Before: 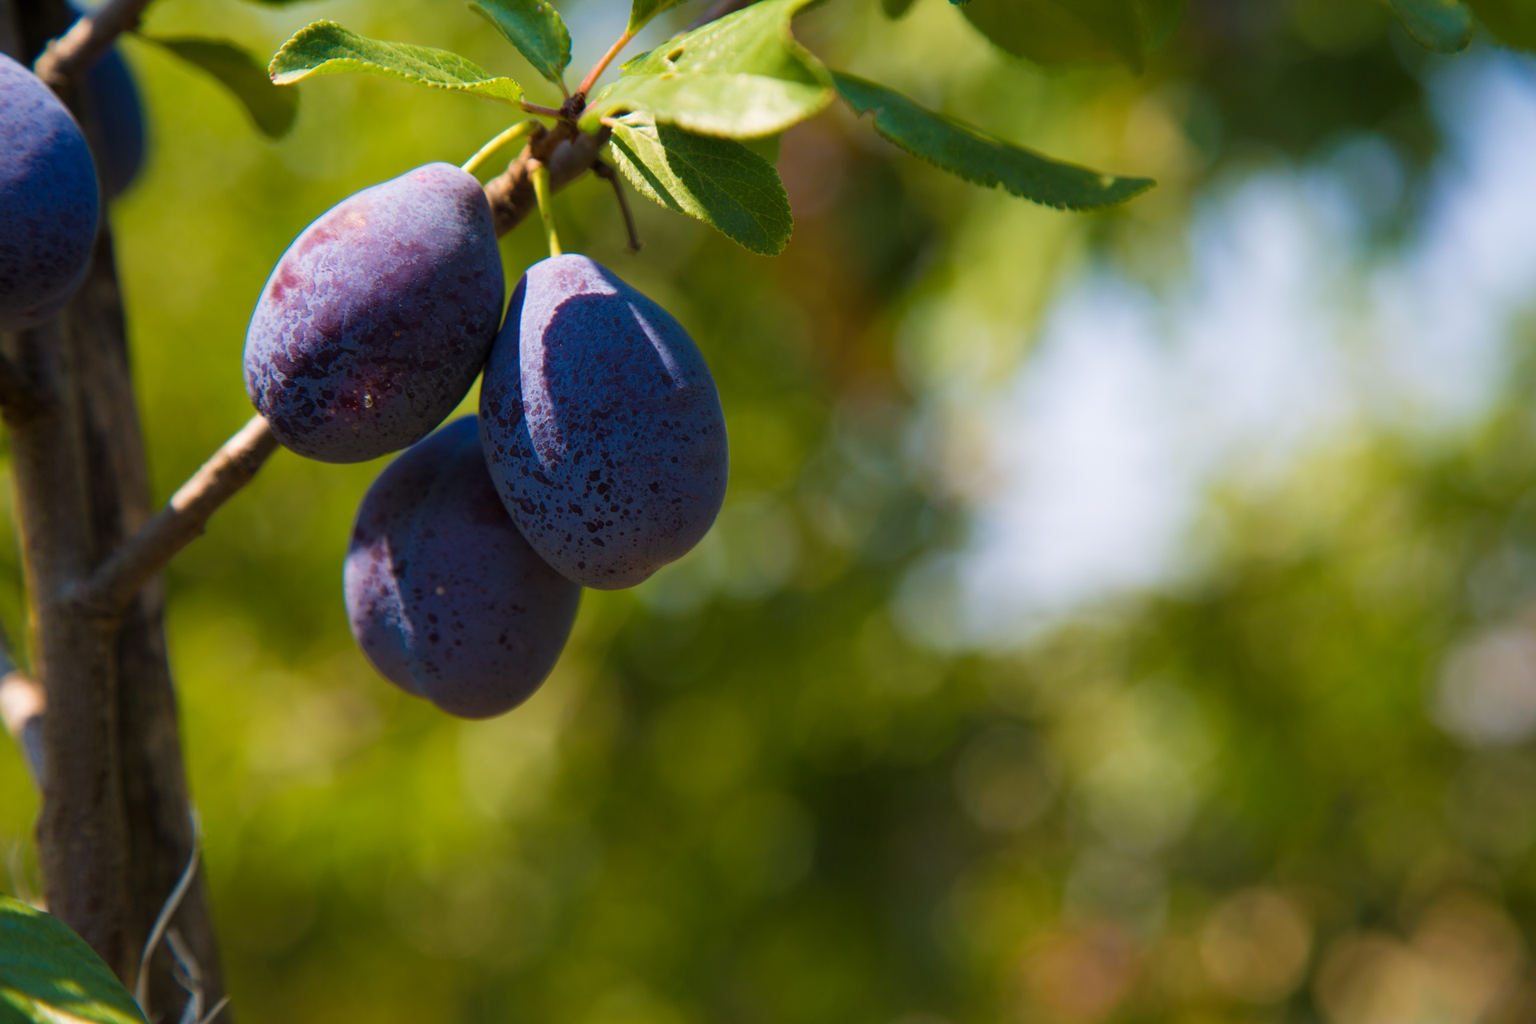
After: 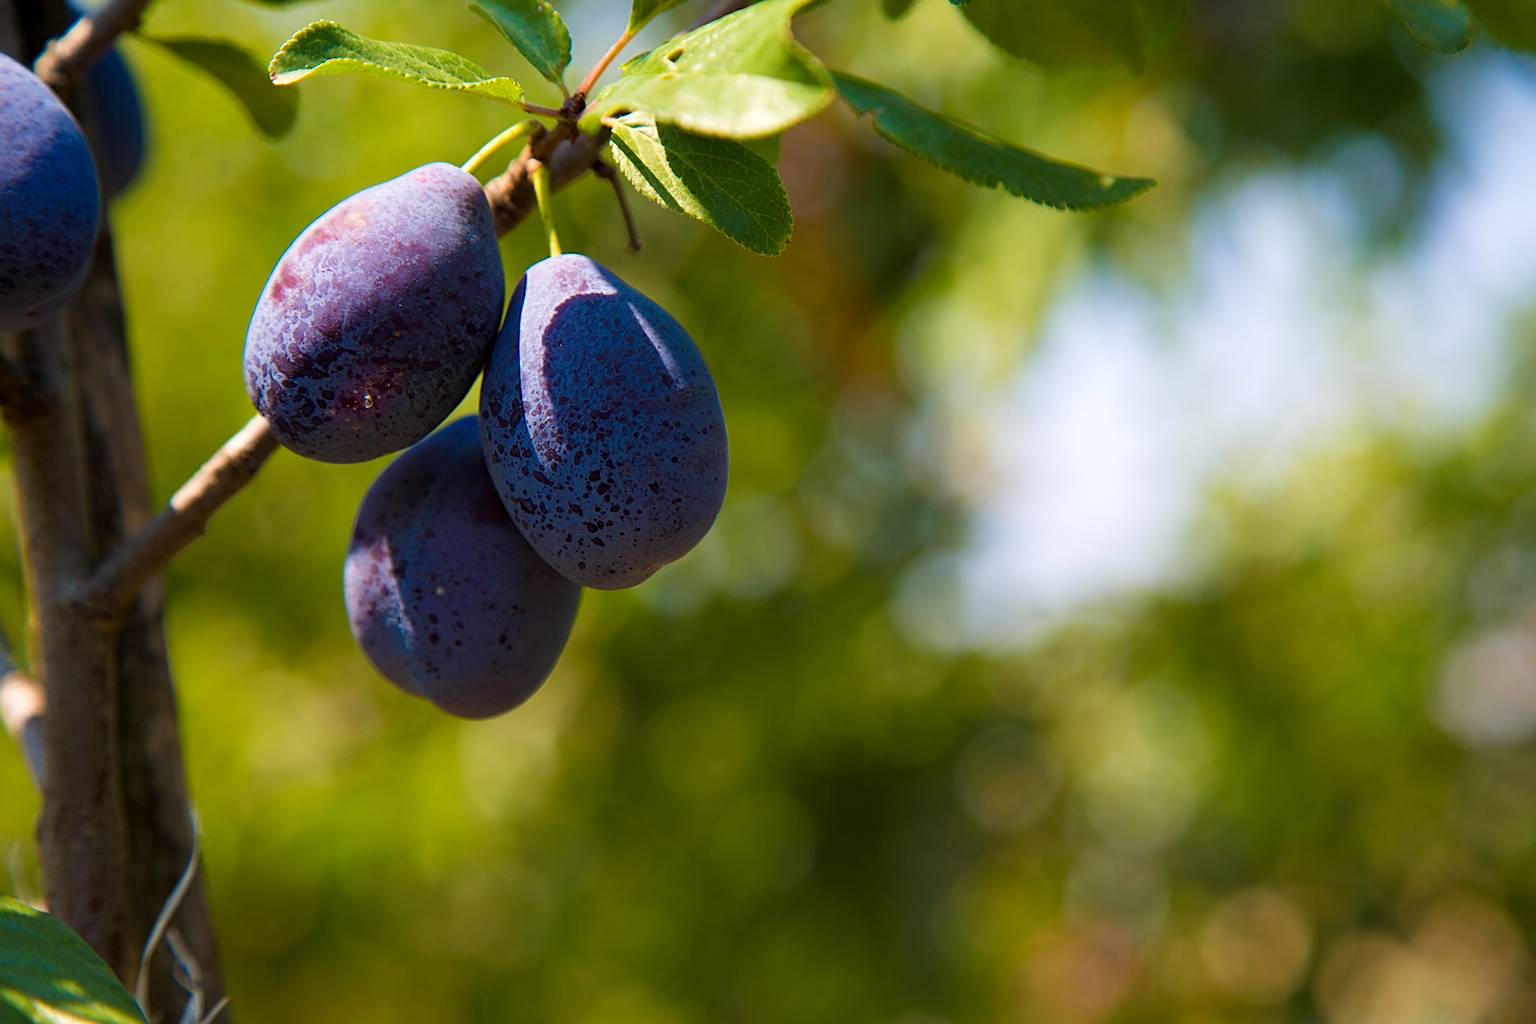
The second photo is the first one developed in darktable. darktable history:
sharpen: on, module defaults
exposure: black level correction 0.002, exposure 0.15 EV, compensate highlight preservation false
